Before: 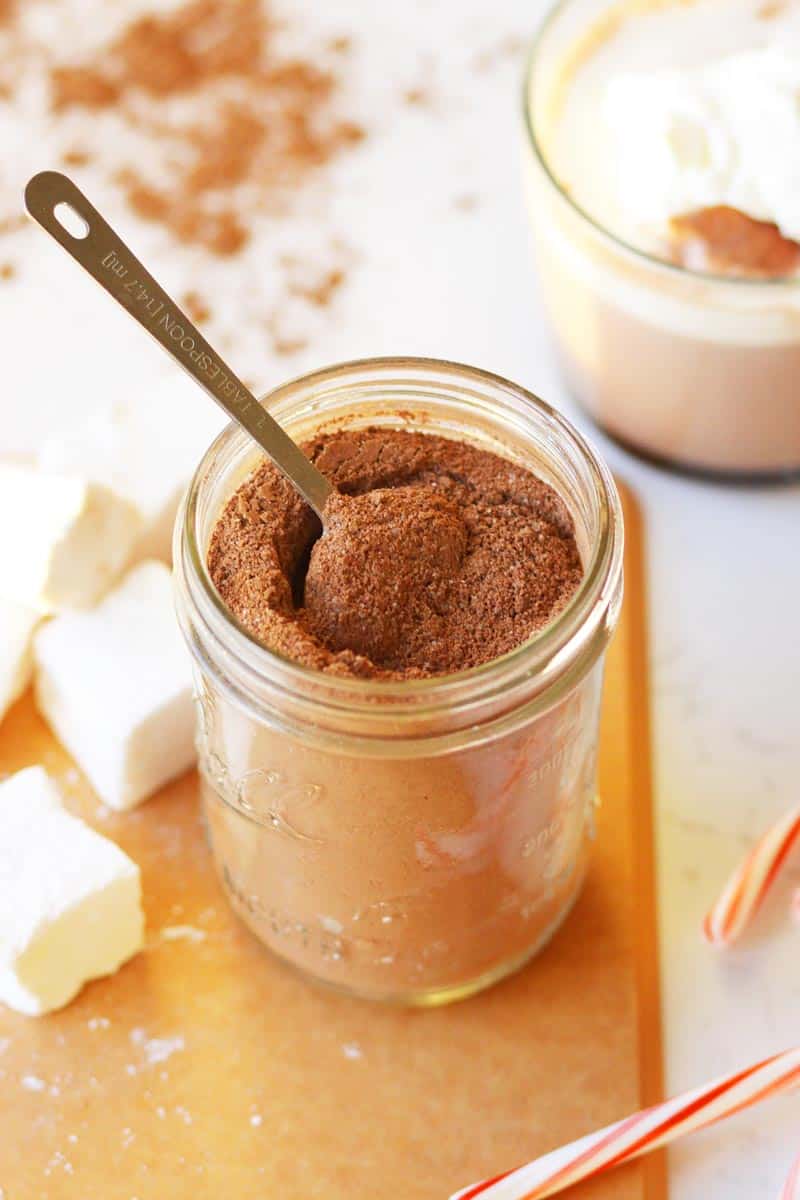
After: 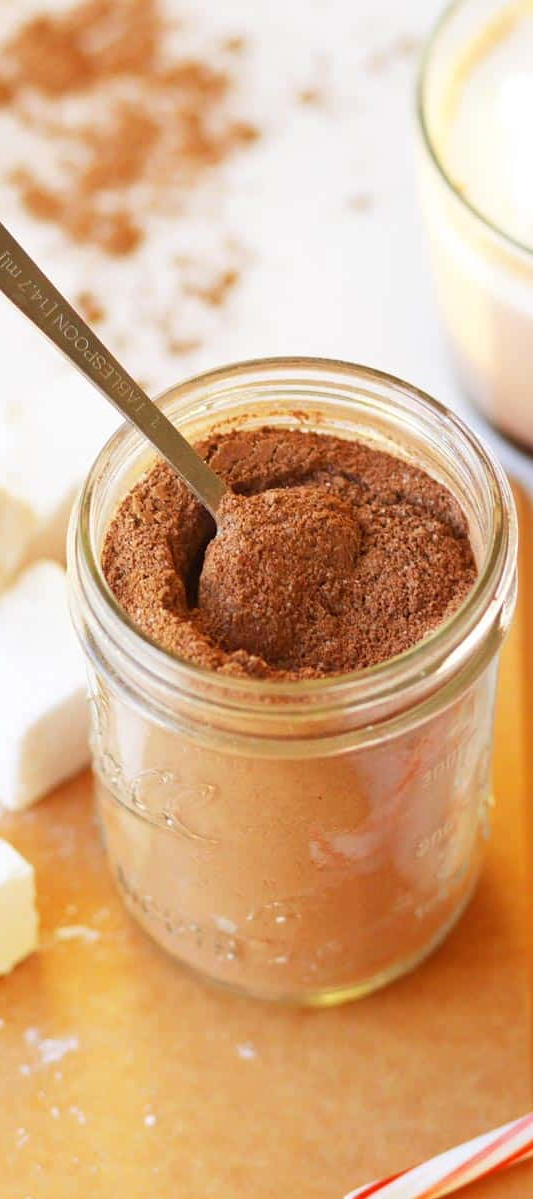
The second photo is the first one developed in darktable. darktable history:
crop and rotate: left 13.378%, right 19.949%
